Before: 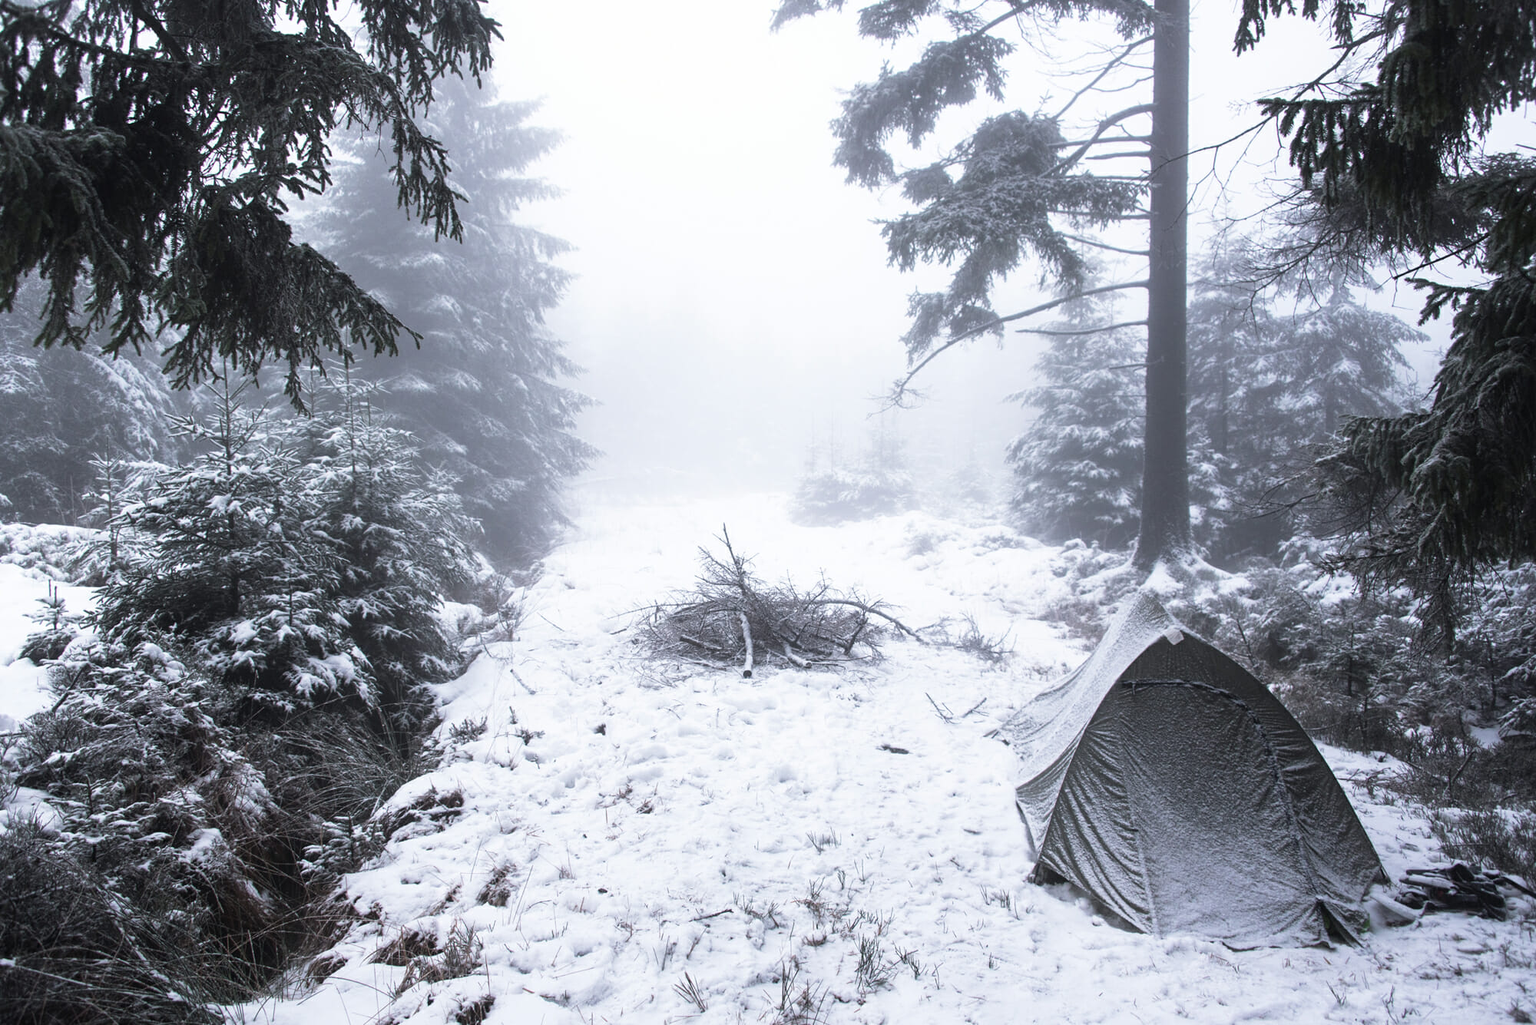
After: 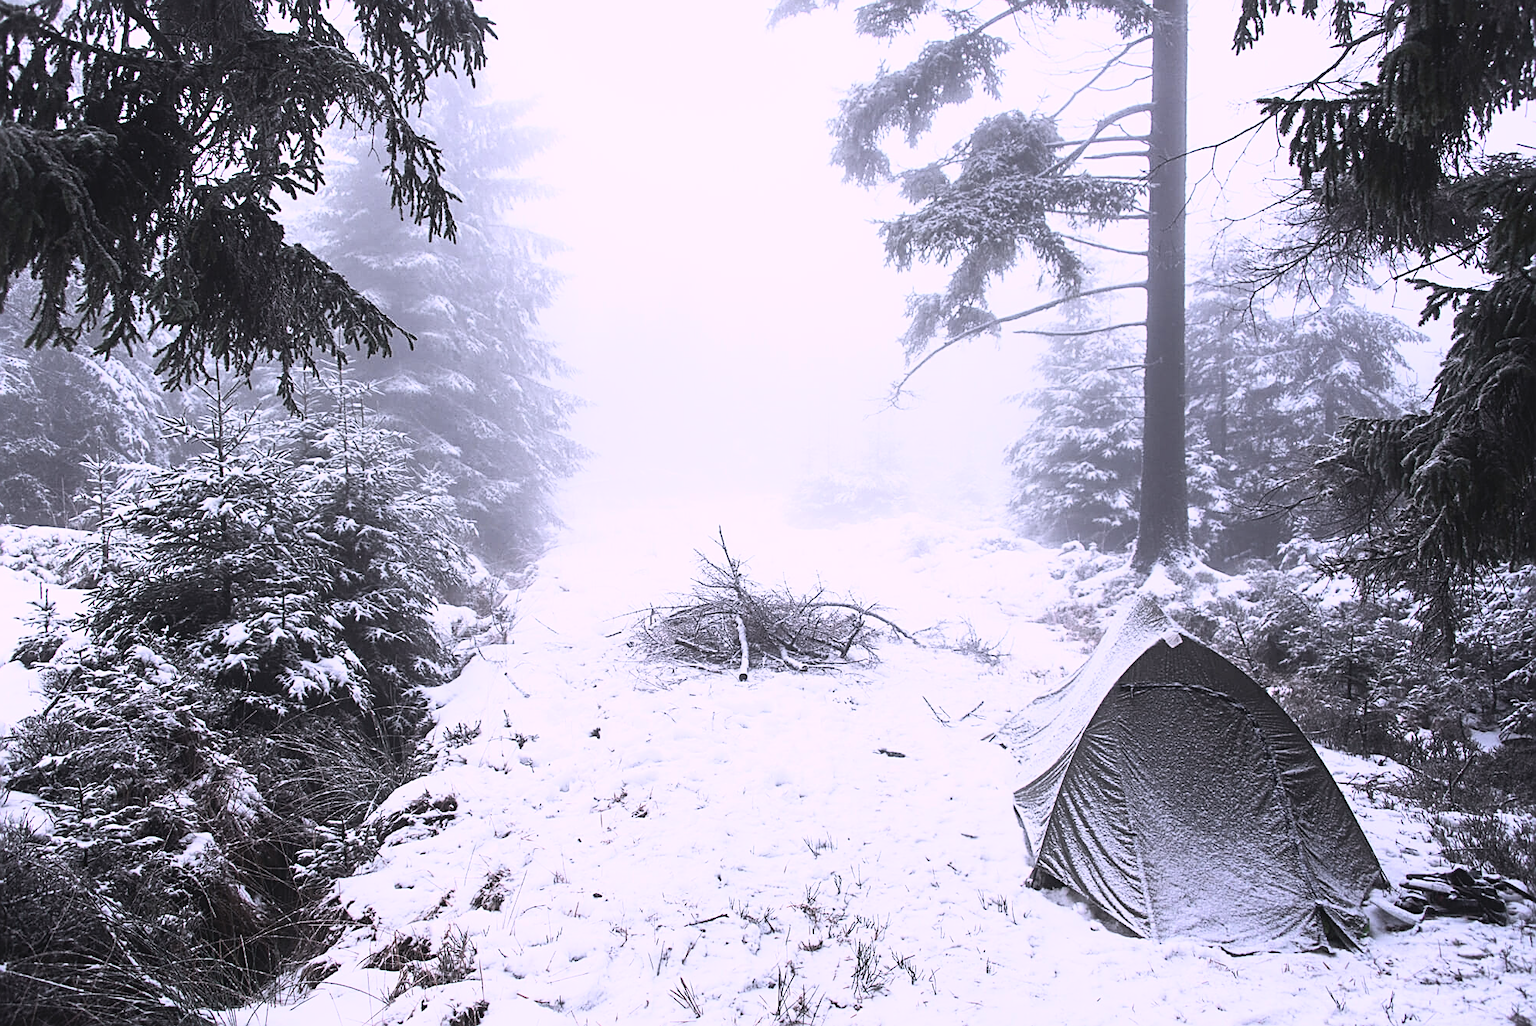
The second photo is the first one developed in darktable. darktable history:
sharpen: amount 0.75
crop and rotate: left 0.614%, top 0.179%, bottom 0.309%
tone curve: curves: ch0 [(0, 0.038) (0.193, 0.212) (0.461, 0.502) (0.629, 0.731) (0.838, 0.916) (1, 0.967)]; ch1 [(0, 0) (0.35, 0.356) (0.45, 0.453) (0.504, 0.503) (0.532, 0.524) (0.558, 0.559) (0.735, 0.762) (1, 1)]; ch2 [(0, 0) (0.281, 0.266) (0.456, 0.469) (0.5, 0.5) (0.533, 0.545) (0.606, 0.607) (0.646, 0.654) (1, 1)], color space Lab, independent channels, preserve colors none
white balance: red 1.066, blue 1.119
